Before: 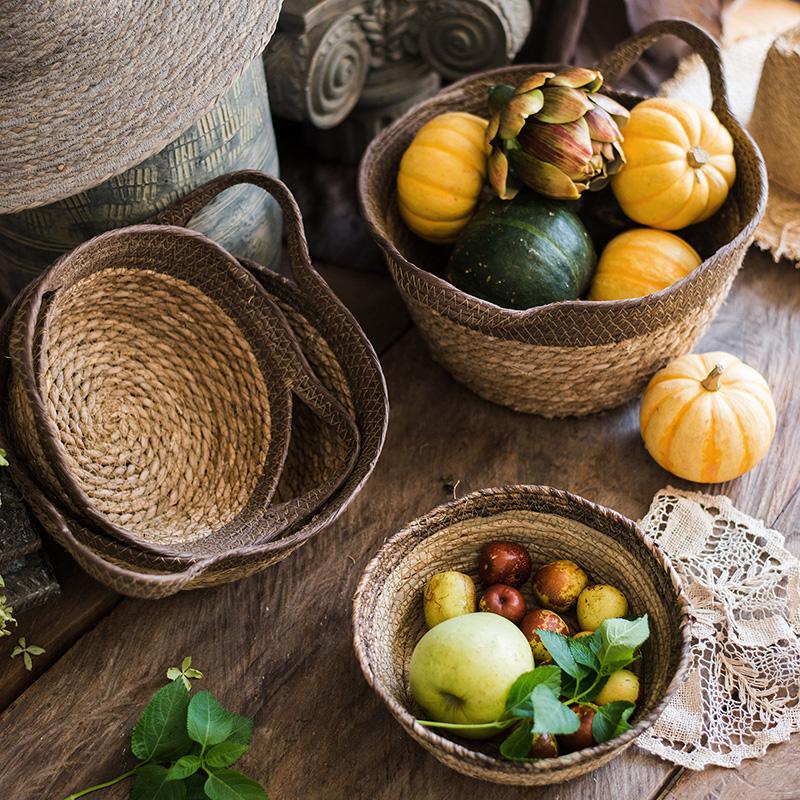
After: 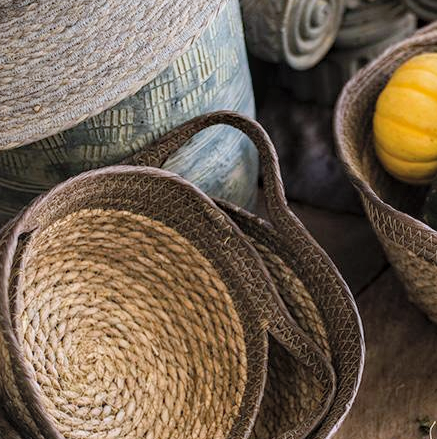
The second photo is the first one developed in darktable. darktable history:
crop and rotate: left 3.047%, top 7.509%, right 42.236%, bottom 37.598%
local contrast: detail 117%
white balance: red 0.967, blue 1.049
haze removal: compatibility mode true, adaptive false
bloom: size 5%, threshold 95%, strength 15%
contrast brightness saturation: brightness 0.13
